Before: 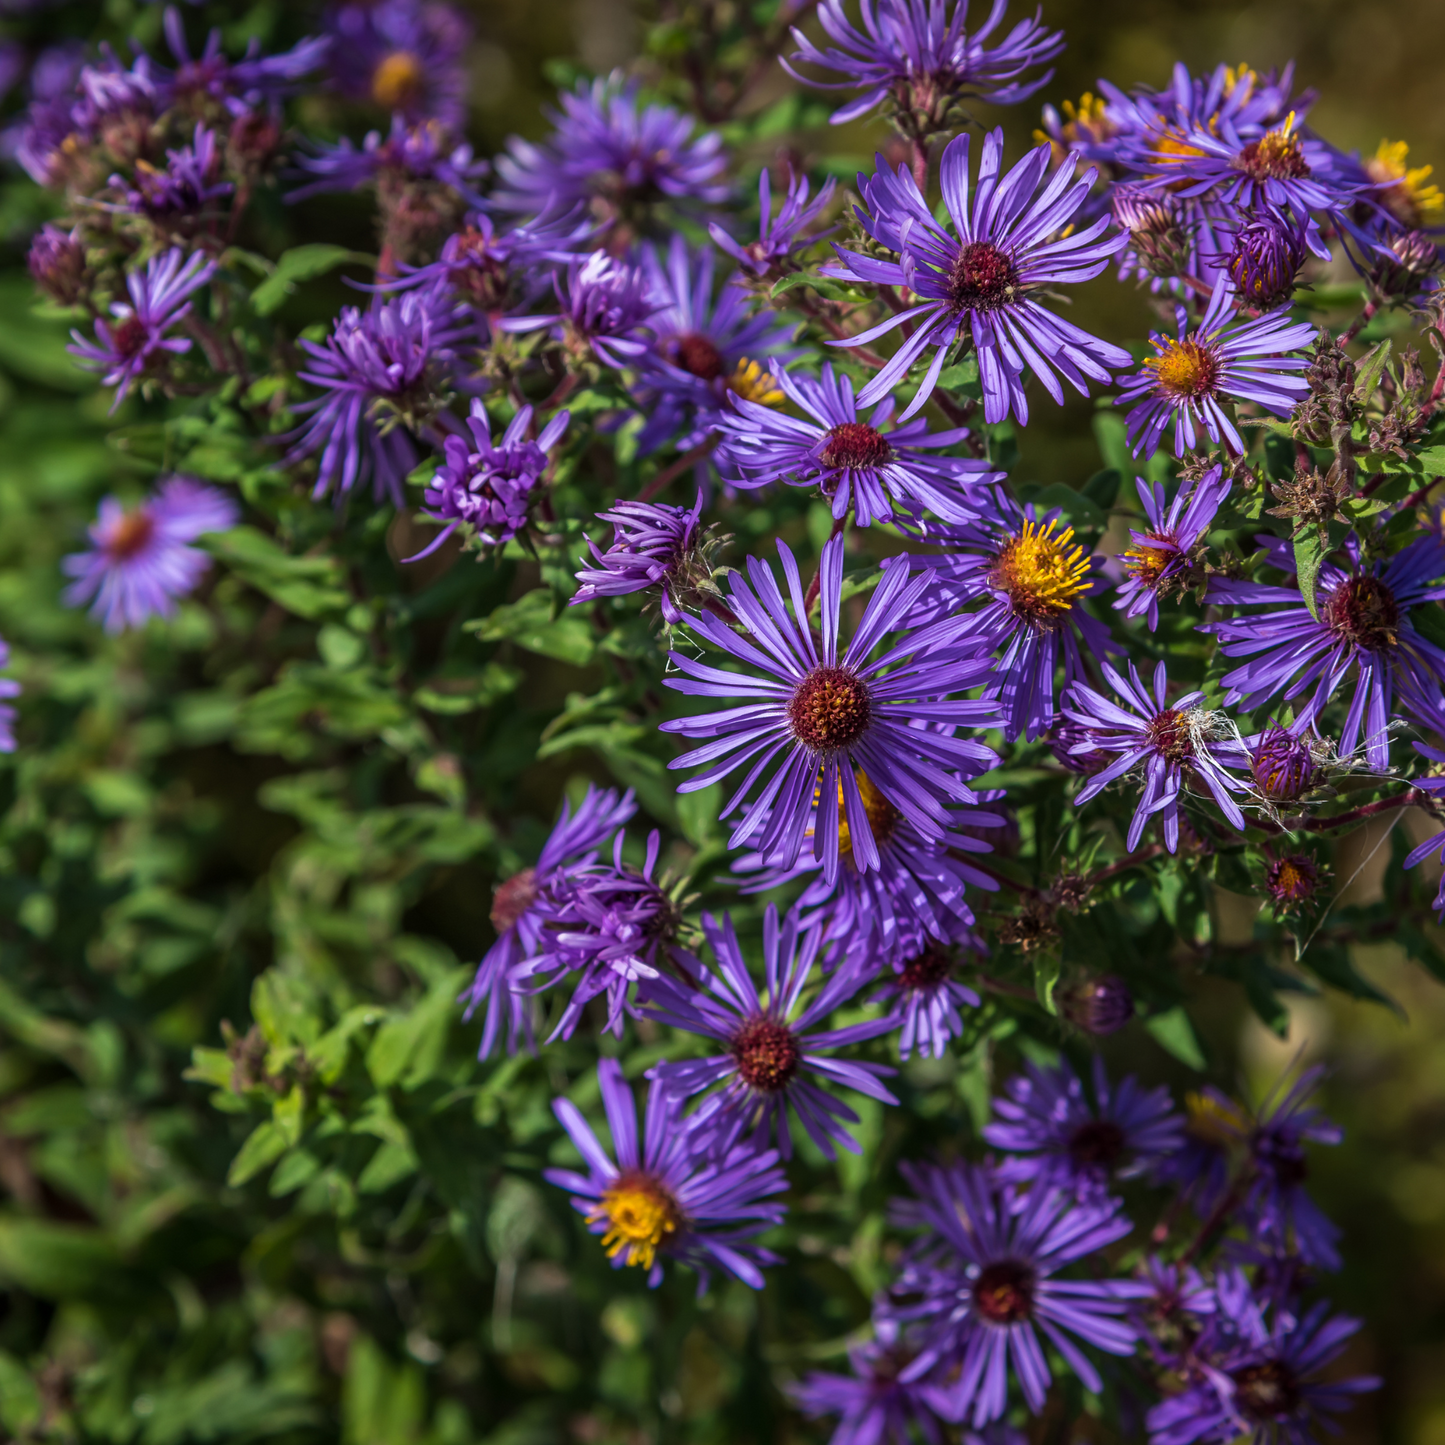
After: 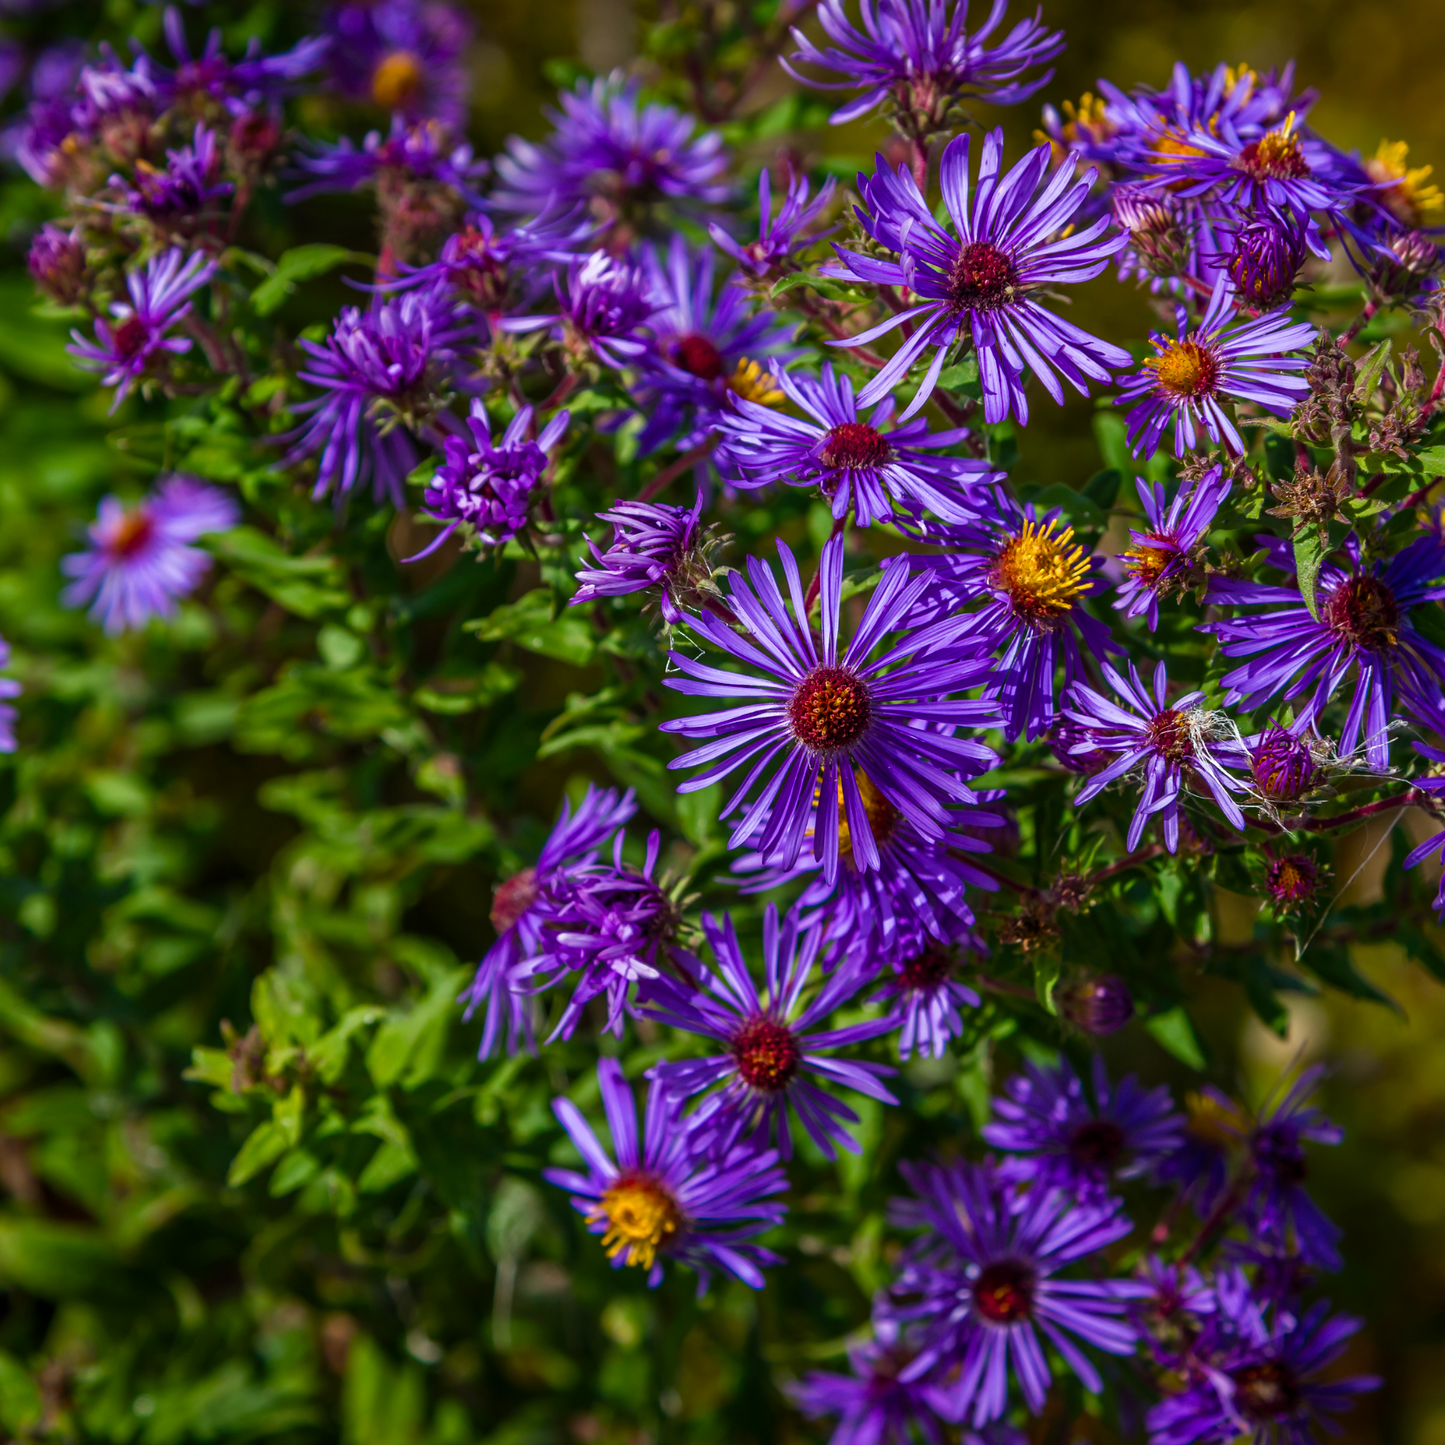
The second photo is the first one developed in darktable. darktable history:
color balance rgb: perceptual saturation grading › global saturation 20%, perceptual saturation grading › highlights -25.124%, perceptual saturation grading › shadows 50.091%
